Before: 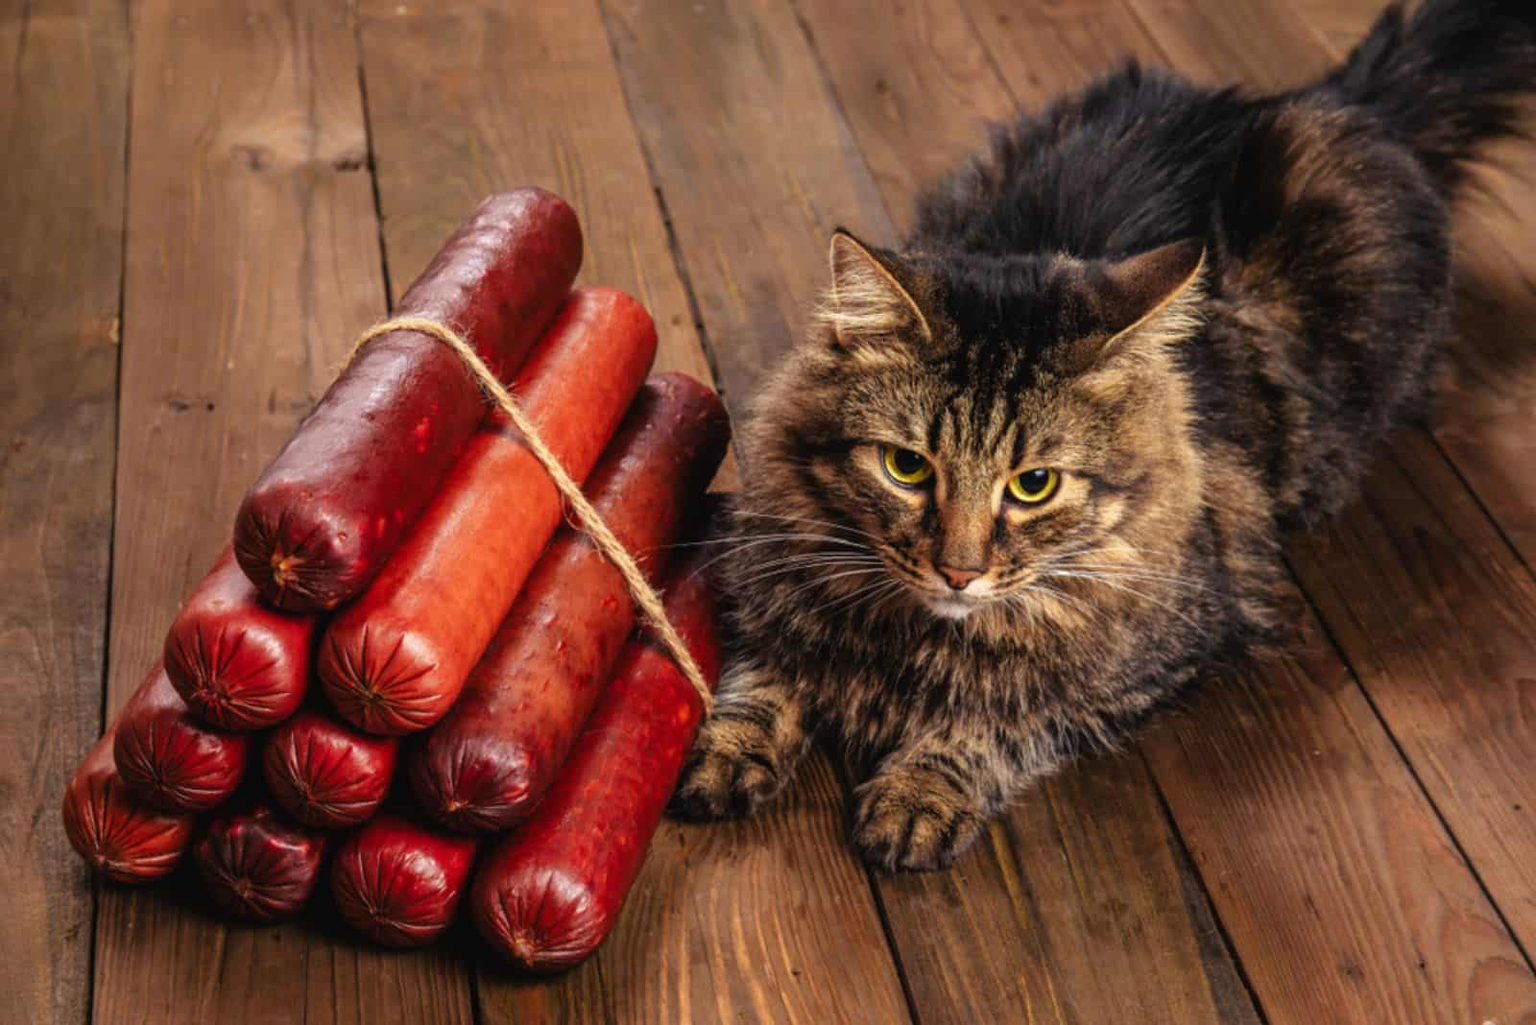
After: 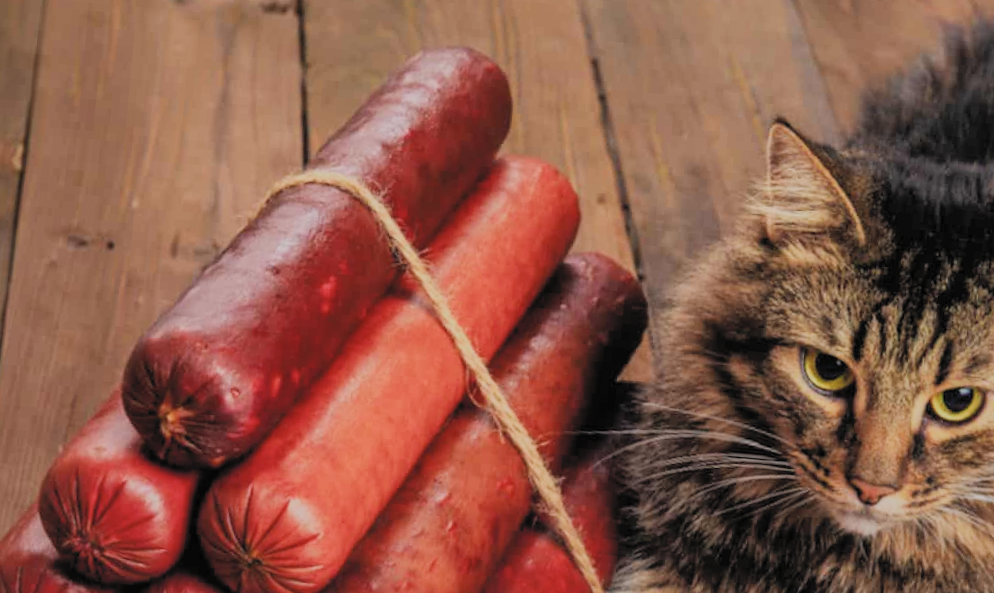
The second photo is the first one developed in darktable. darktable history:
crop and rotate: angle -5.14°, left 2.049%, top 6.963%, right 27.702%, bottom 30.271%
shadows and highlights: on, module defaults
contrast brightness saturation: contrast 0.046, brightness 0.067, saturation 0.006
filmic rgb: black relative exposure -7.23 EV, white relative exposure 5.36 EV, threshold 3.06 EV, hardness 3.02, color science v5 (2021), contrast in shadows safe, contrast in highlights safe, enable highlight reconstruction true
